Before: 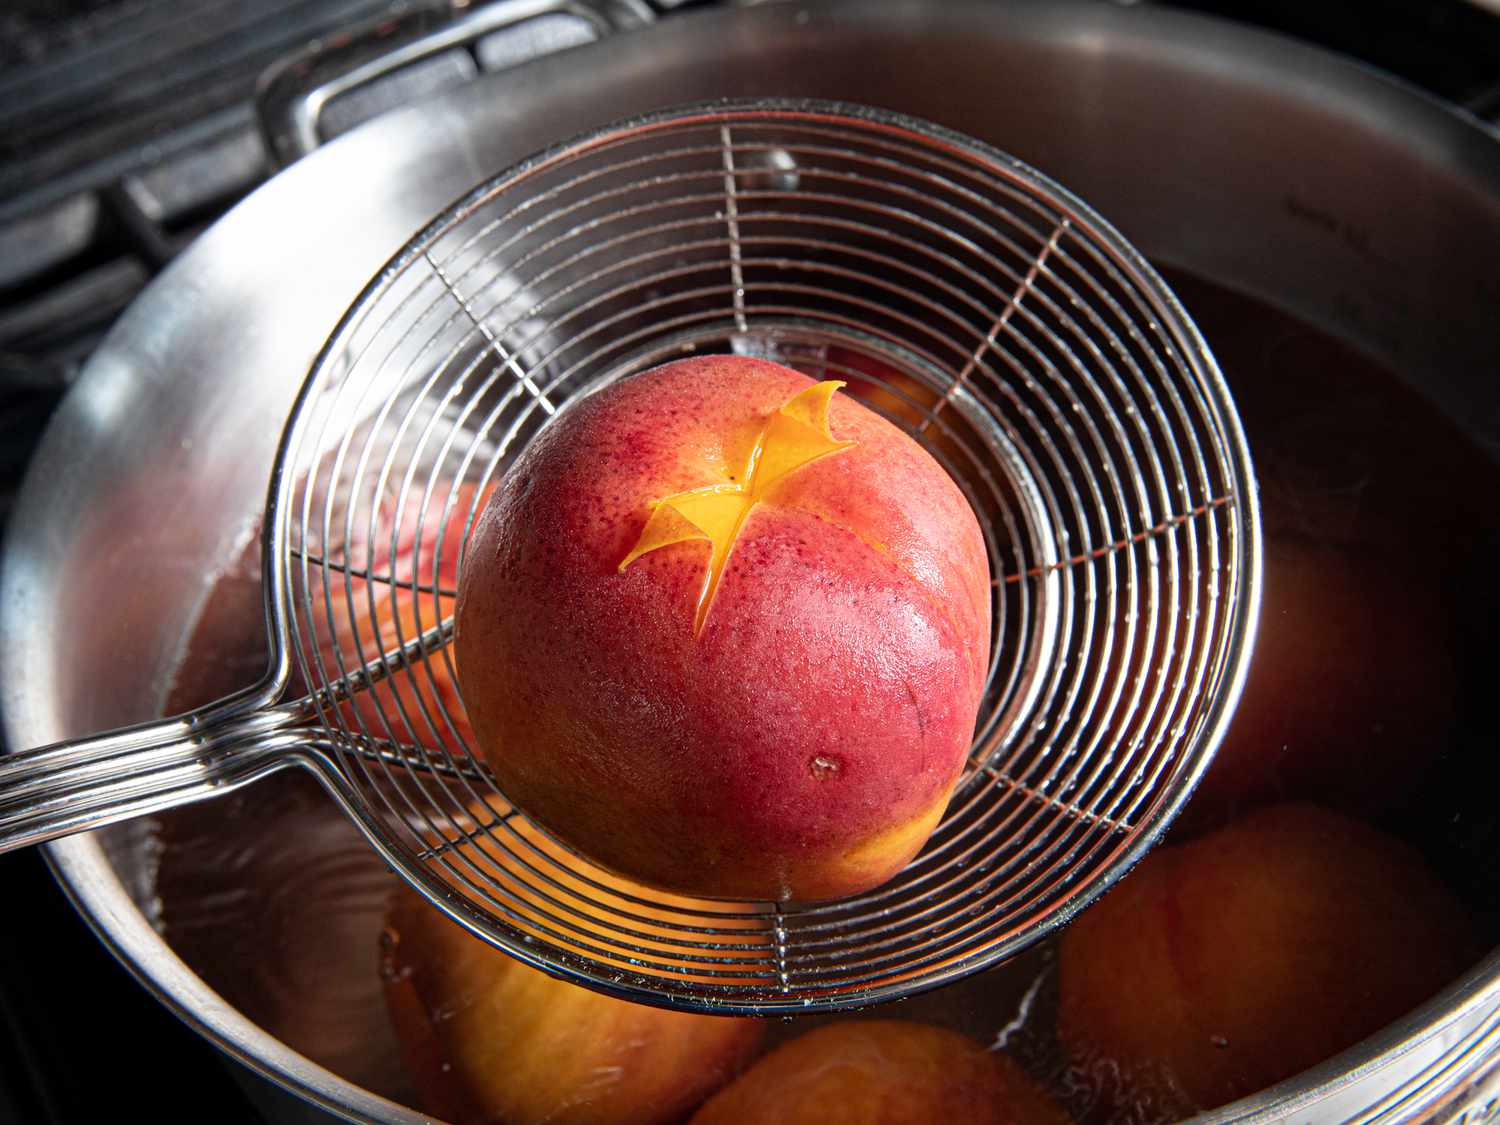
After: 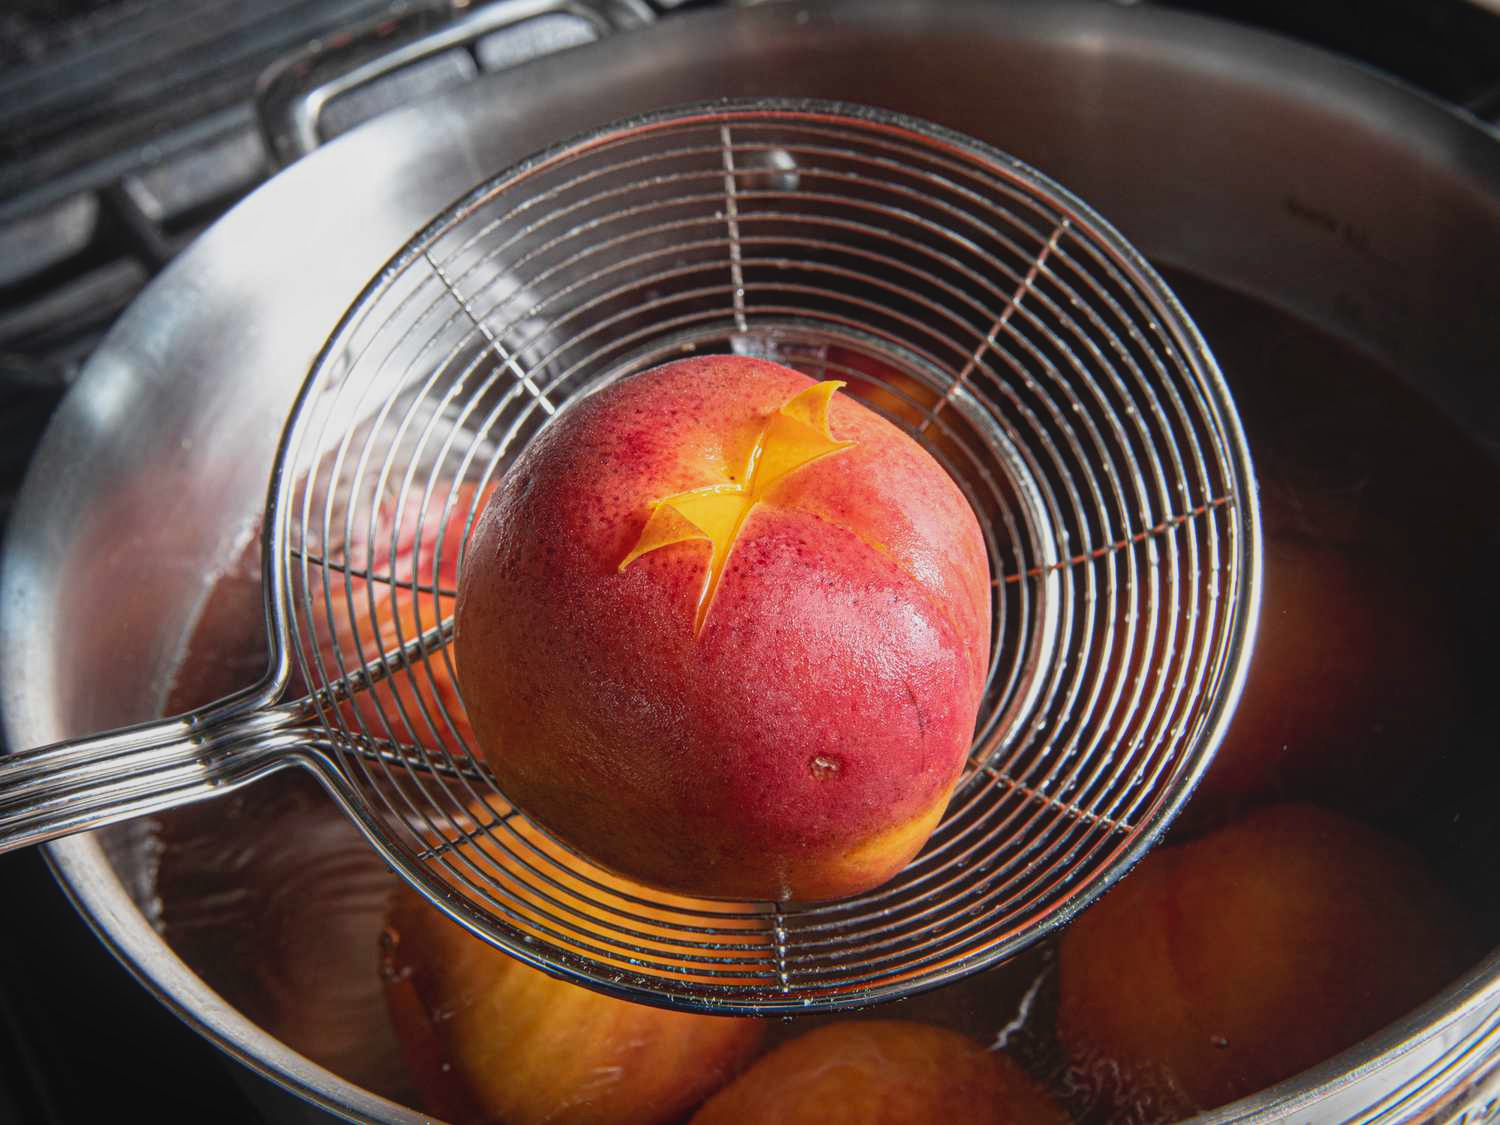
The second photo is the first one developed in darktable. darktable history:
local contrast: highlights 48%, shadows 2%, detail 98%
